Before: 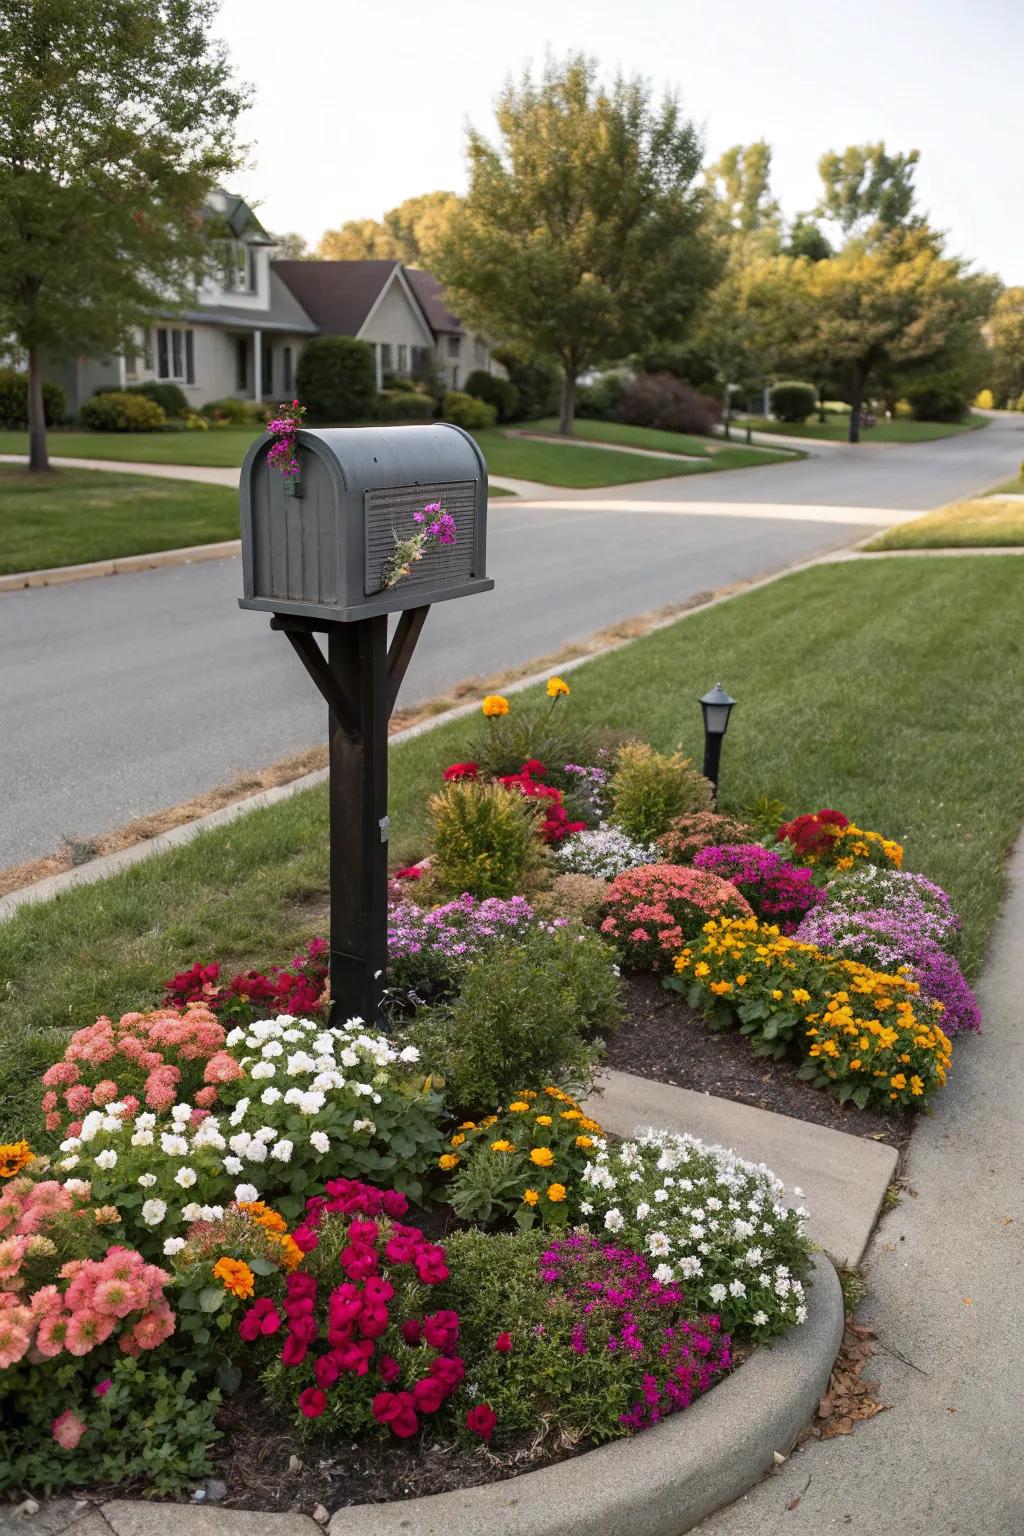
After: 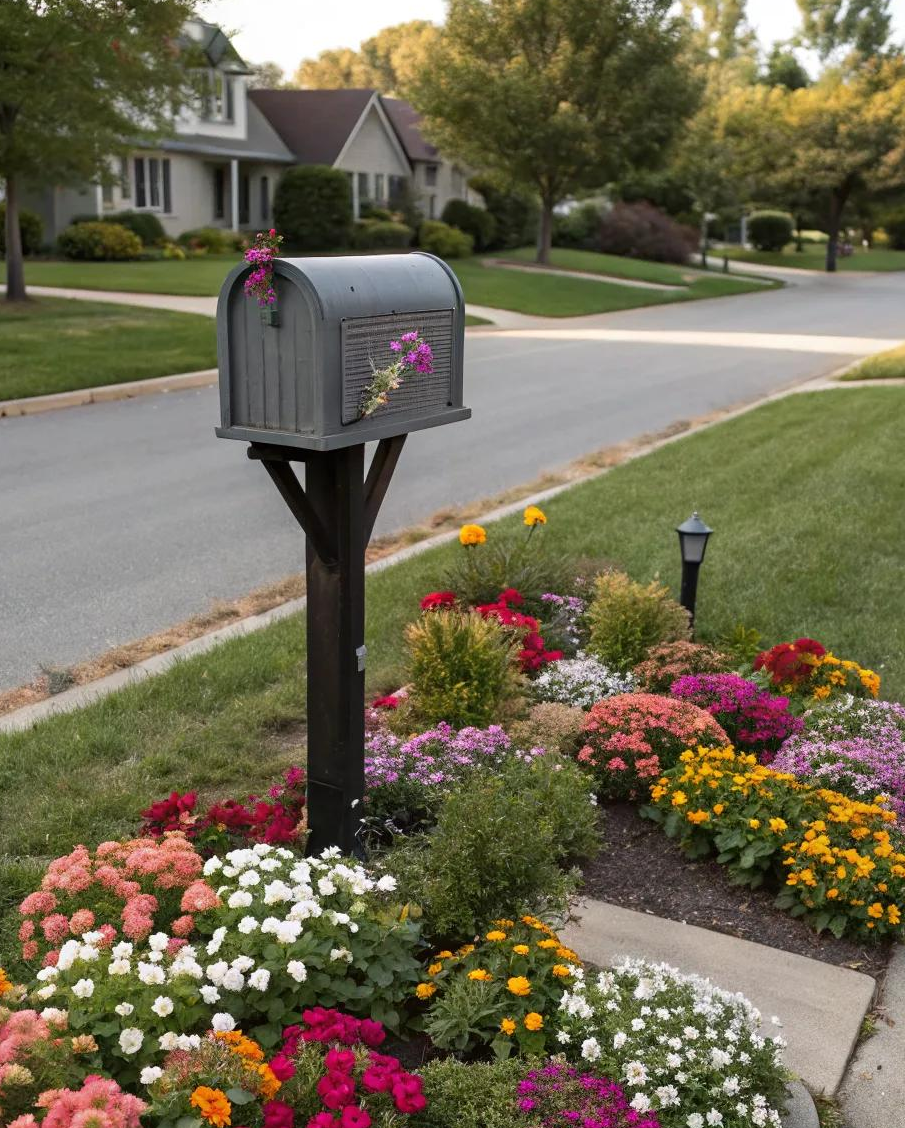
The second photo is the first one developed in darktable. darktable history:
crop and rotate: left 2.291%, top 11.164%, right 9.291%, bottom 15.339%
